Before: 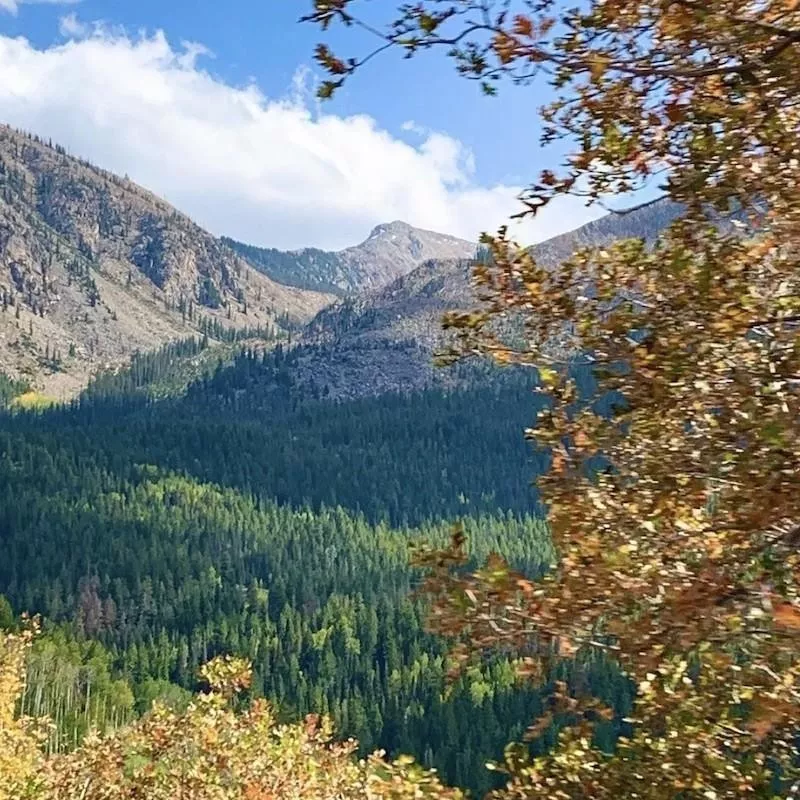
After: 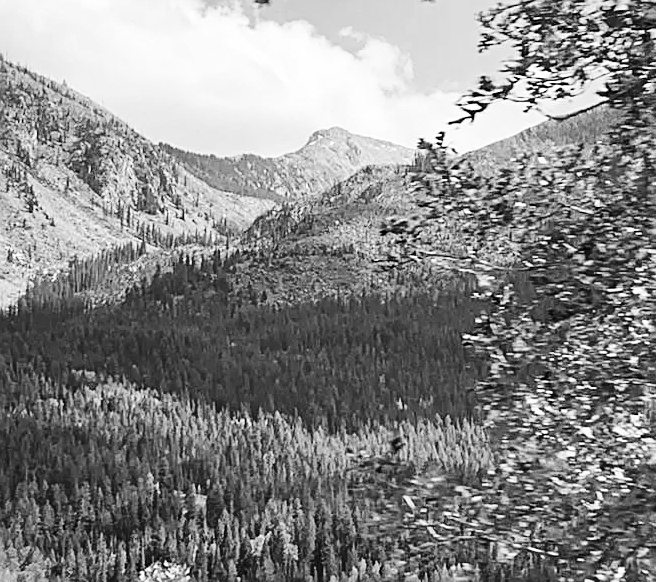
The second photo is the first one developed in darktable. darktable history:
vibrance: vibrance 10%
base curve: curves: ch0 [(0, 0) (0.032, 0.025) (0.121, 0.166) (0.206, 0.329) (0.605, 0.79) (1, 1)], preserve colors none
crop: left 7.856%, top 11.836%, right 10.12%, bottom 15.387%
tone equalizer: on, module defaults
sharpen: on, module defaults
monochrome: on, module defaults
